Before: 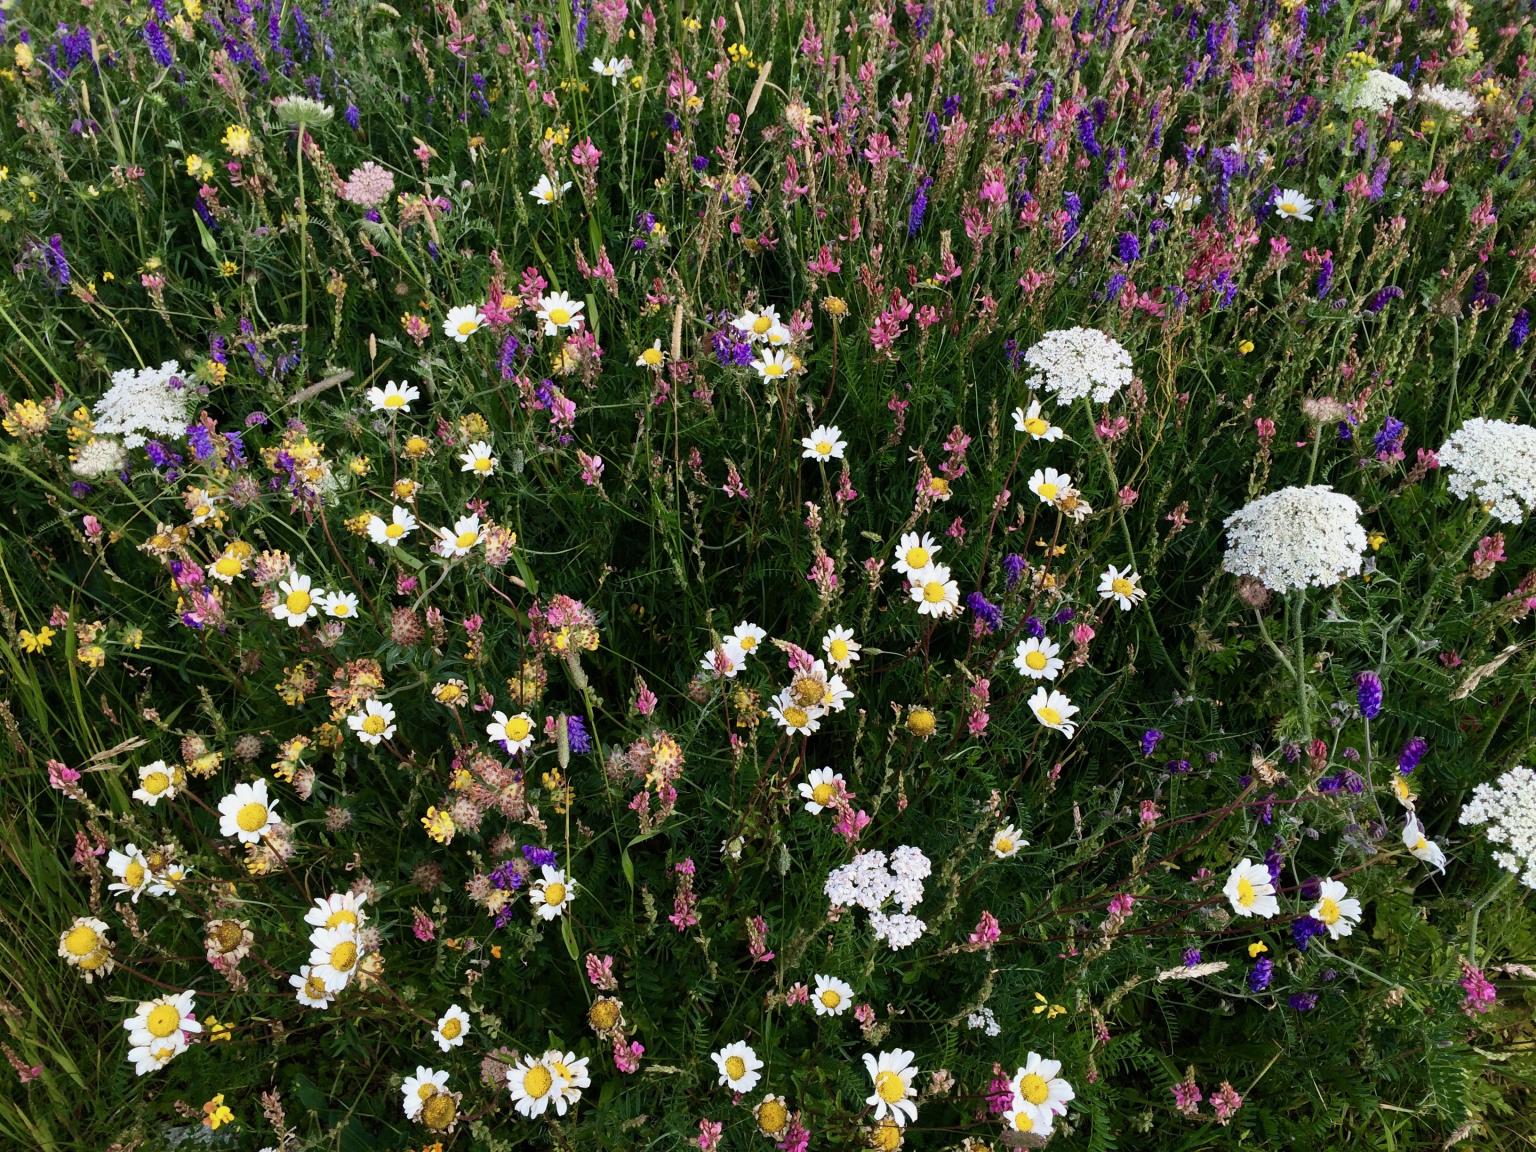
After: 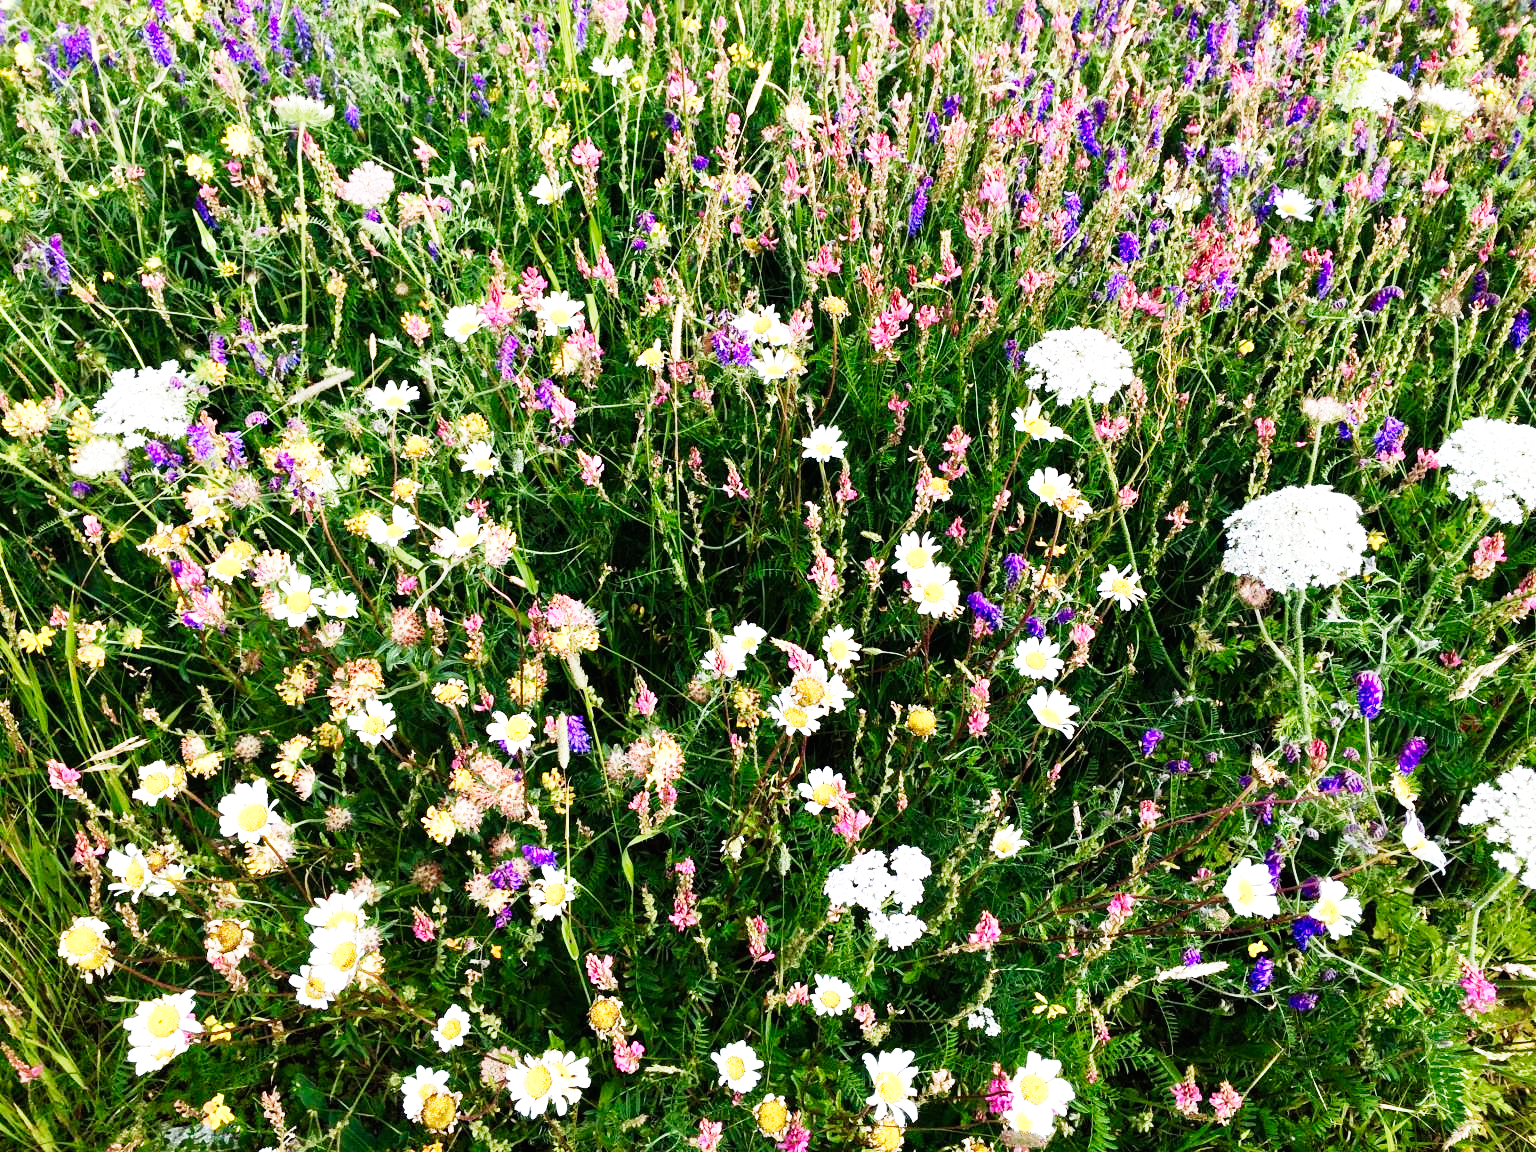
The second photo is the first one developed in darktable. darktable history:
base curve: curves: ch0 [(0, 0) (0, 0.001) (0.001, 0.001) (0.004, 0.002) (0.007, 0.004) (0.015, 0.013) (0.033, 0.045) (0.052, 0.096) (0.075, 0.17) (0.099, 0.241) (0.163, 0.42) (0.219, 0.55) (0.259, 0.616) (0.327, 0.722) (0.365, 0.765) (0.522, 0.873) (0.547, 0.881) (0.689, 0.919) (0.826, 0.952) (1, 1)], preserve colors none
exposure: exposure 0.77 EV, compensate highlight preservation false
